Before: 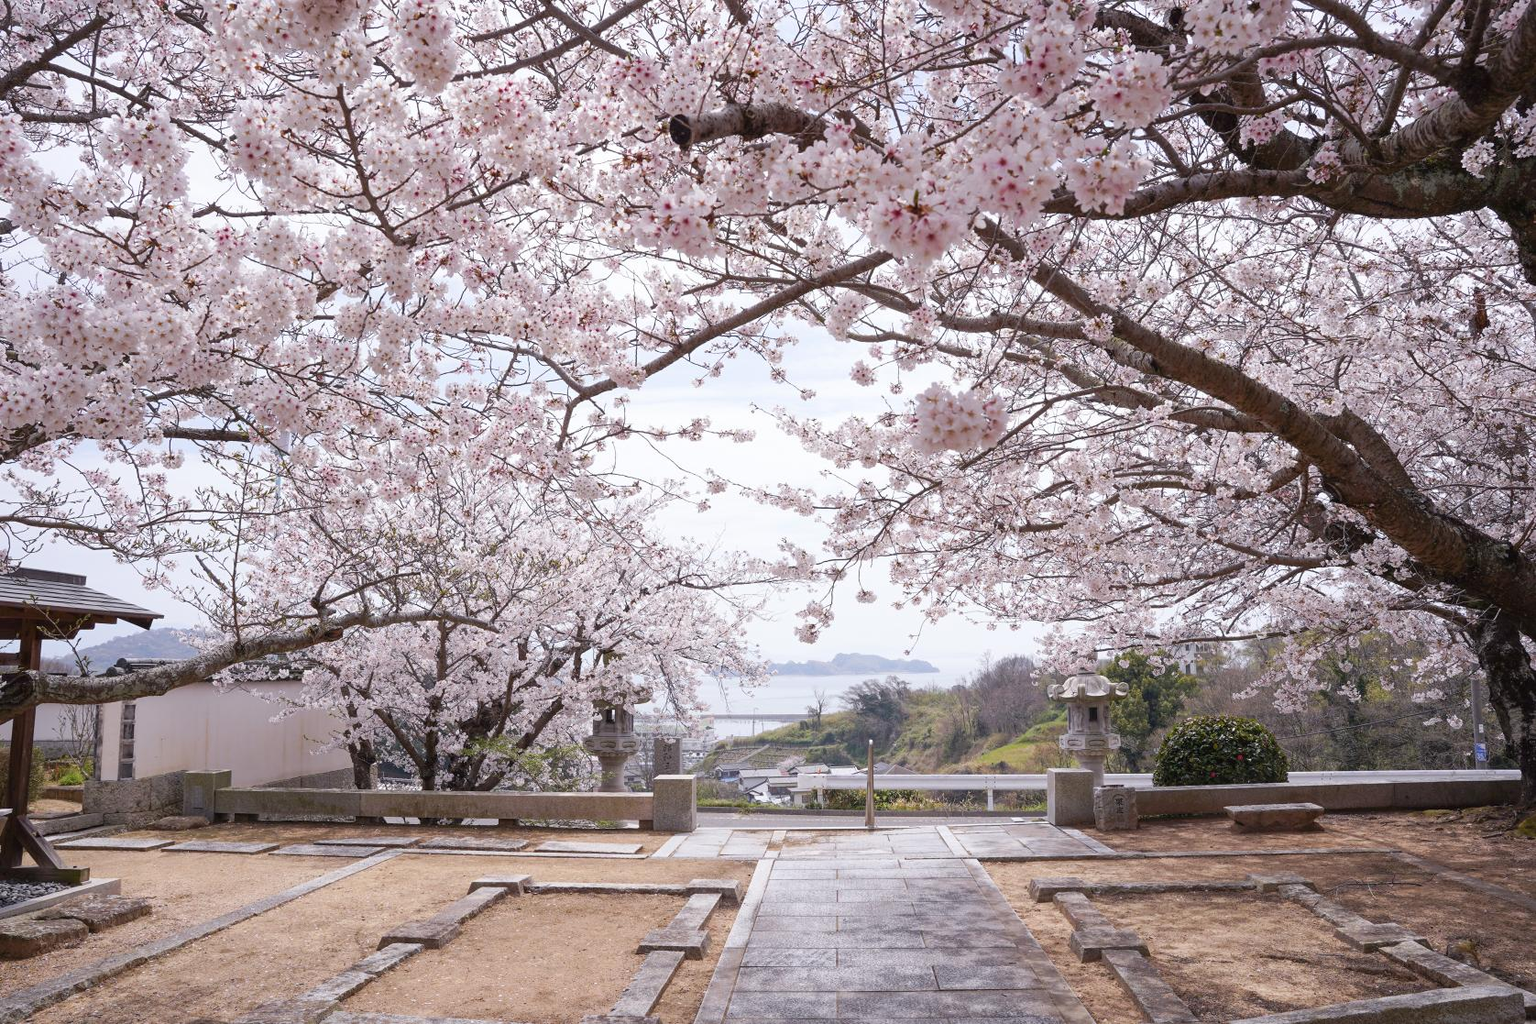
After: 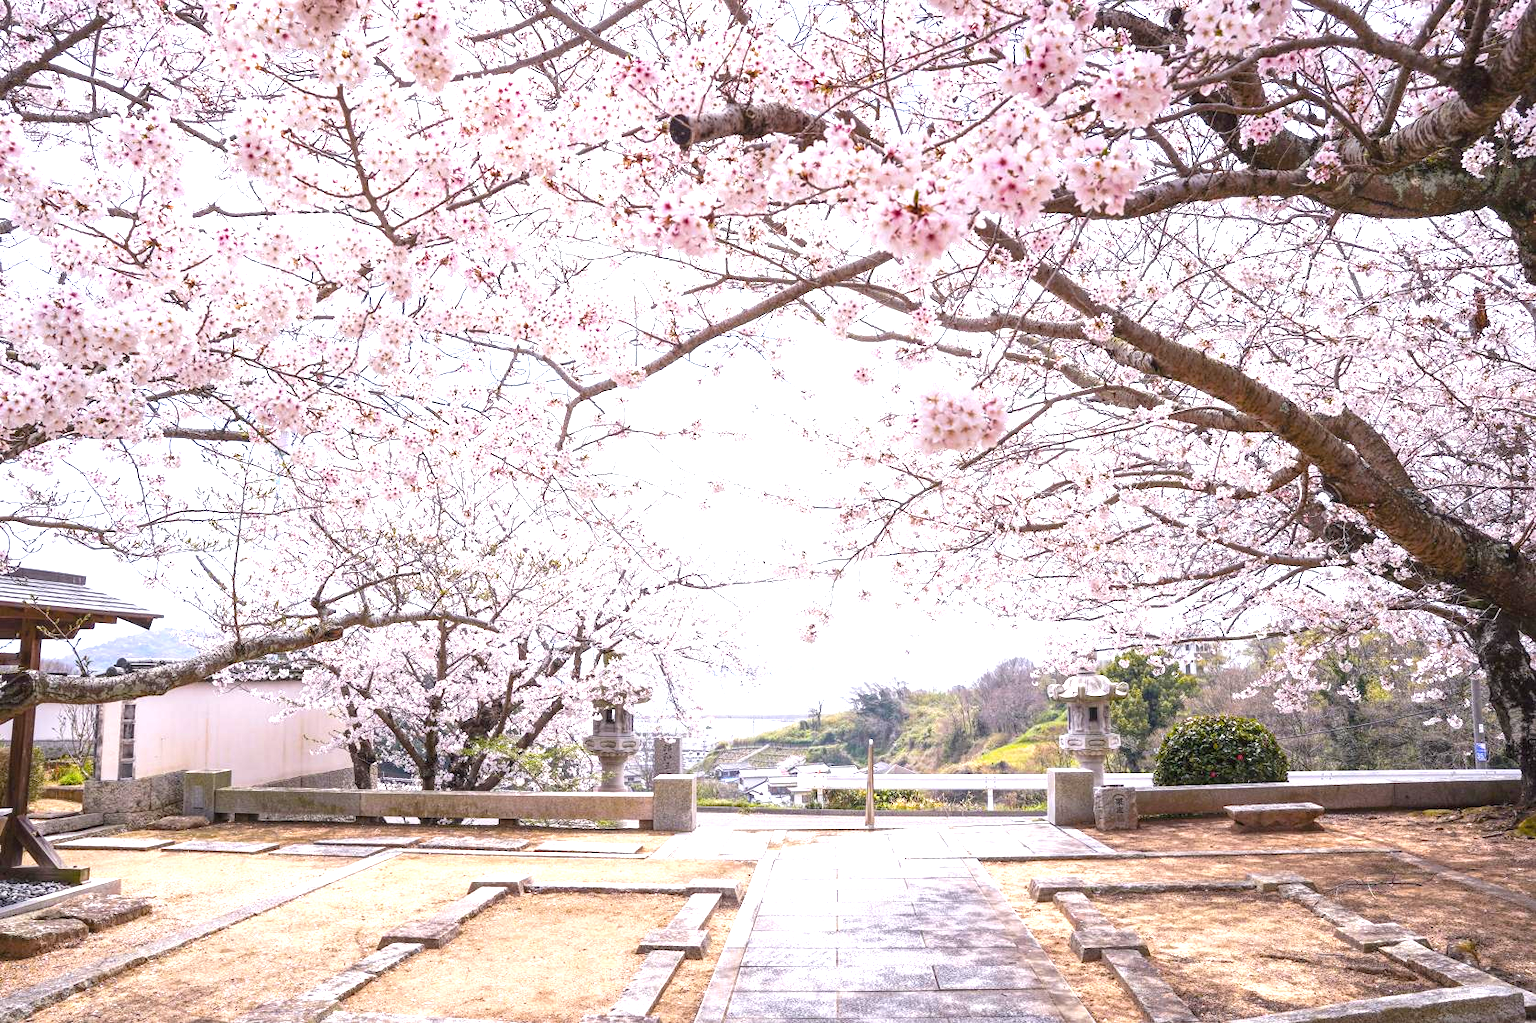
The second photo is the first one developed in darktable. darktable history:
local contrast: on, module defaults
color correction: saturation 0.8
tone equalizer: -8 EV 0.06 EV, smoothing diameter 25%, edges refinement/feathering 10, preserve details guided filter
exposure: exposure 1.2 EV, compensate highlight preservation false
color balance rgb: linear chroma grading › global chroma 15%, perceptual saturation grading › global saturation 30%
